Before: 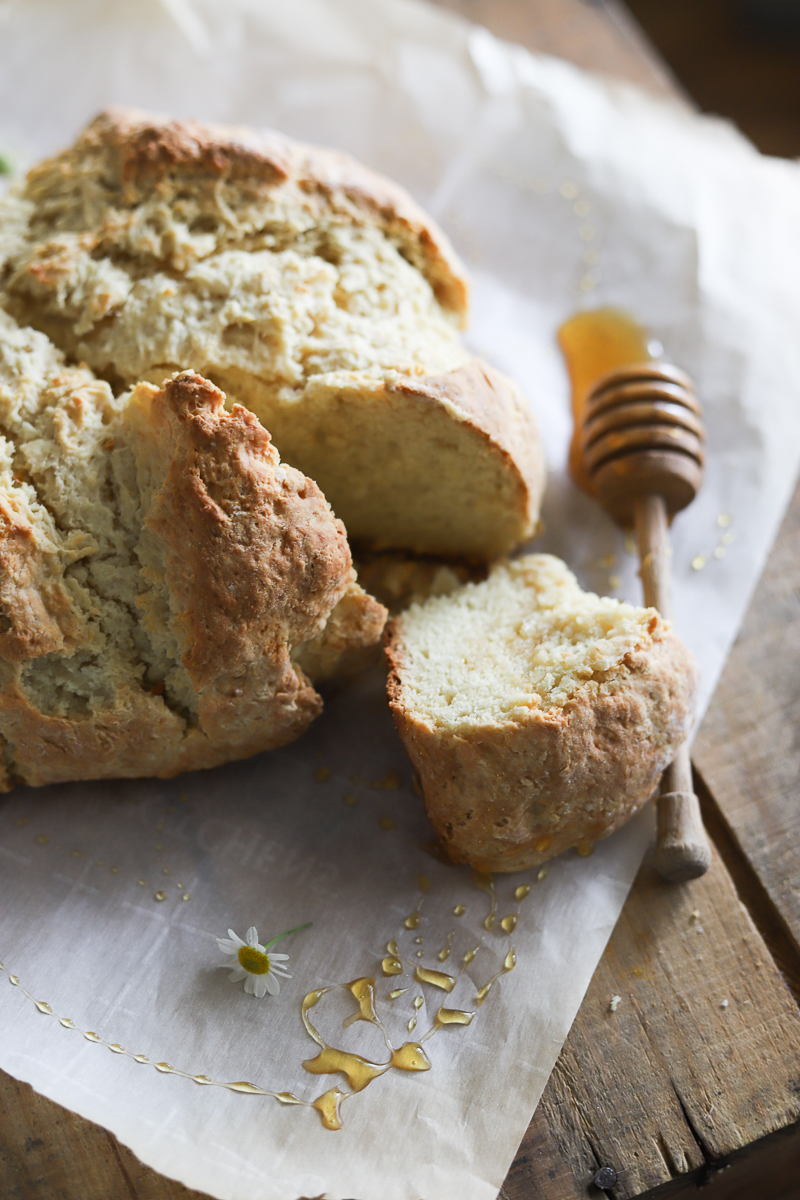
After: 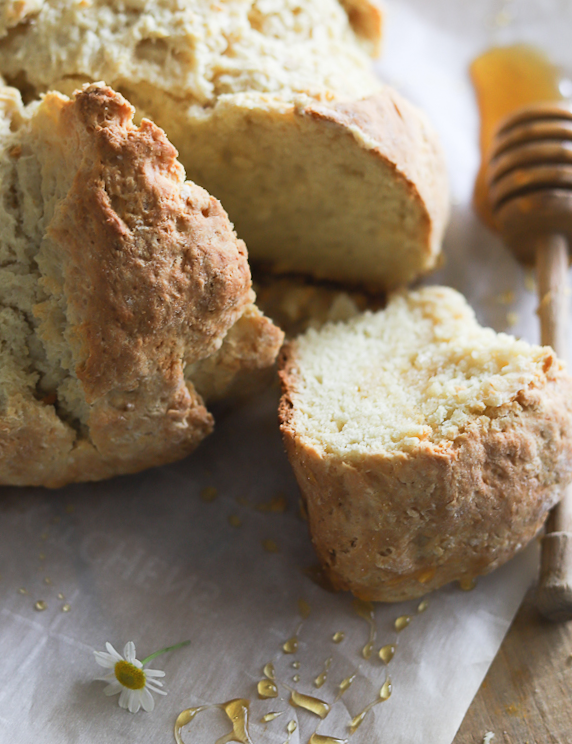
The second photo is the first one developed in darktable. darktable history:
tone equalizer: on, module defaults
crop and rotate: angle -3.37°, left 9.79%, top 20.73%, right 12.42%, bottom 11.82%
contrast brightness saturation: contrast 0.05, brightness 0.06, saturation 0.01
